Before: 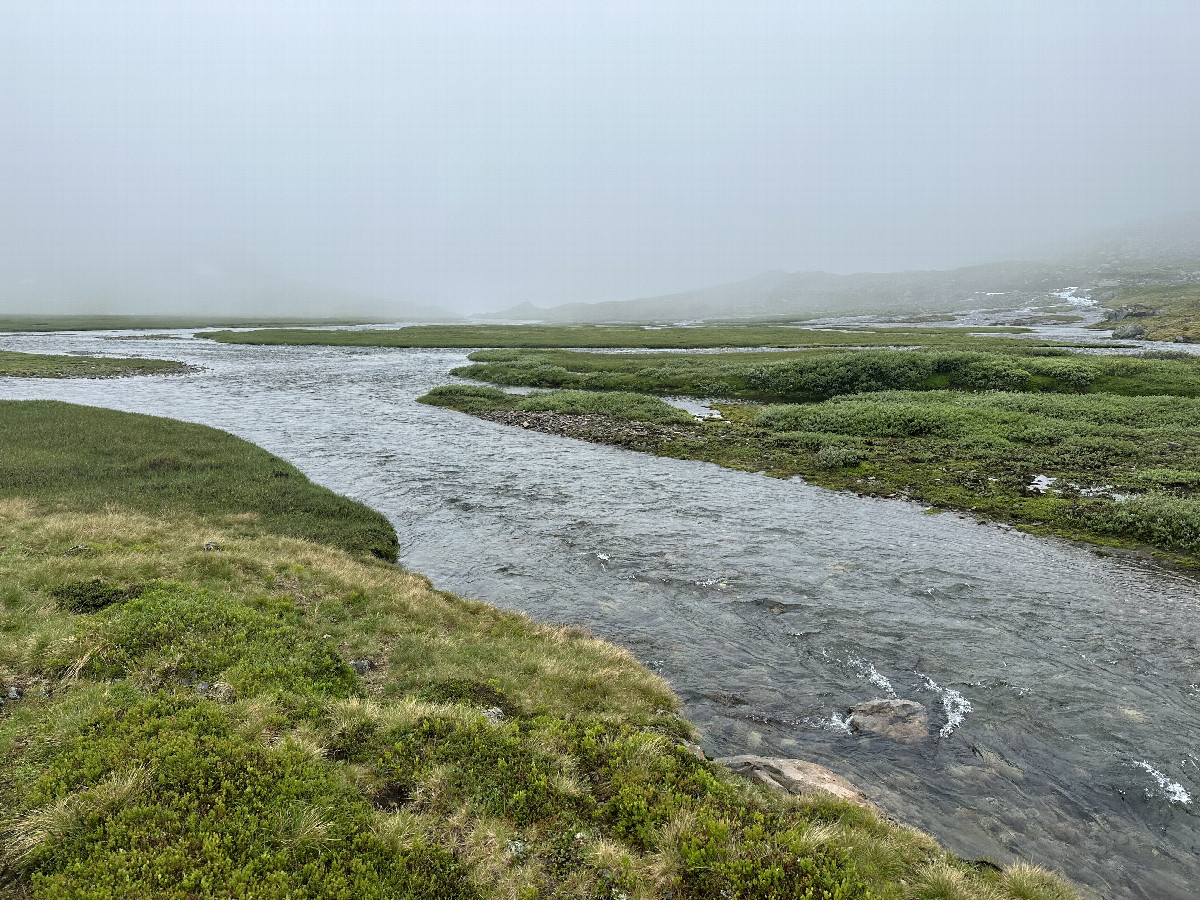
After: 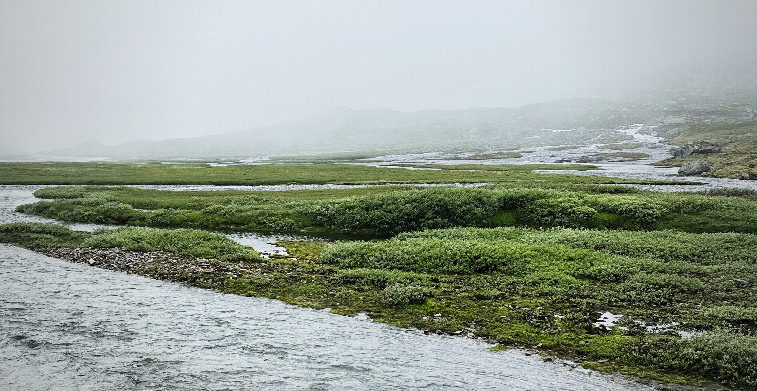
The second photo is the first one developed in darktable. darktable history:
vignetting: fall-off start 72.26%, fall-off radius 108.66%, width/height ratio 0.728
exposure: exposure -0.014 EV, compensate highlight preservation false
tone curve: curves: ch0 [(0, 0.001) (0.139, 0.096) (0.311, 0.278) (0.495, 0.531) (0.718, 0.816) (0.841, 0.909) (1, 0.967)]; ch1 [(0, 0) (0.272, 0.249) (0.388, 0.385) (0.469, 0.456) (0.495, 0.497) (0.538, 0.554) (0.578, 0.605) (0.707, 0.778) (1, 1)]; ch2 [(0, 0) (0.125, 0.089) (0.353, 0.329) (0.443, 0.408) (0.502, 0.499) (0.557, 0.542) (0.608, 0.635) (1, 1)], preserve colors none
crop: left 36.207%, top 18.201%, right 0.689%, bottom 38.27%
